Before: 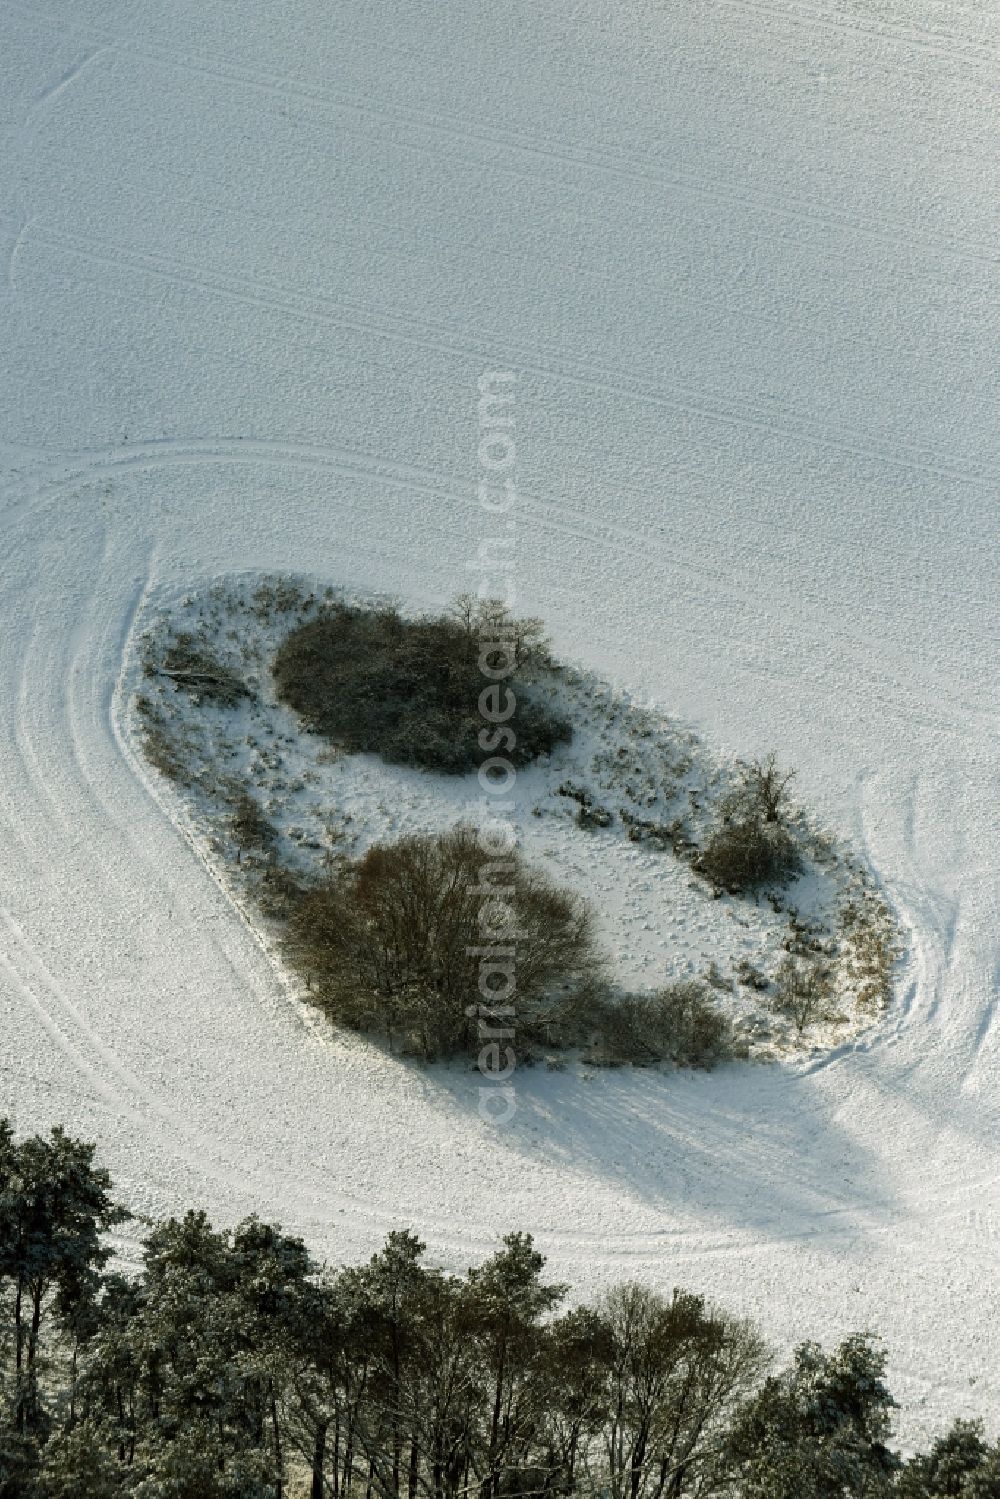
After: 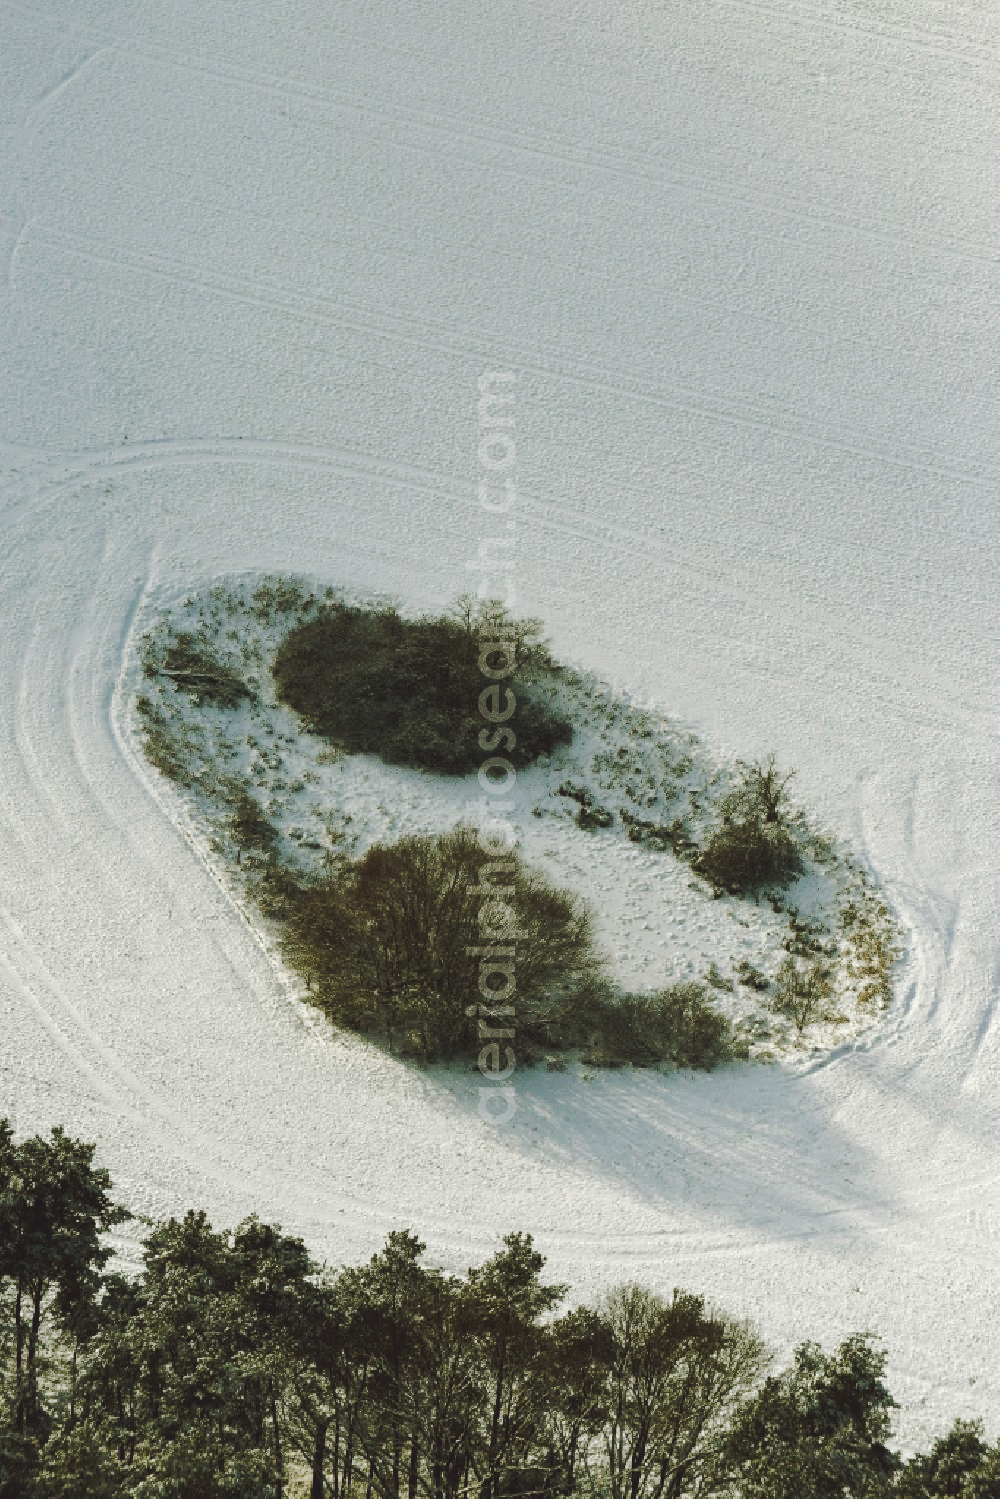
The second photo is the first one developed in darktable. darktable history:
tone curve: curves: ch0 [(0, 0) (0.003, 0.1) (0.011, 0.101) (0.025, 0.11) (0.044, 0.126) (0.069, 0.14) (0.1, 0.158) (0.136, 0.18) (0.177, 0.206) (0.224, 0.243) (0.277, 0.293) (0.335, 0.36) (0.399, 0.446) (0.468, 0.537) (0.543, 0.618) (0.623, 0.694) (0.709, 0.763) (0.801, 0.836) (0.898, 0.908) (1, 1)], preserve colors none
color look up table: target L [93.06, 90.68, 87.45, 90.26, 86.8, 75.86, 59.82, 52.03, 58.69, 50.55, 38, 21.18, 200.64, 89.42, 69.8, 71.99, 70.26, 64.71, 62.59, 55.62, 53.8, 51.75, 41.49, 35.59, 31.23, 30.23, 28.32, 13.37, 1.058, 87.18, 81.32, 76.19, 75.46, 64.97, 63.9, 54.23, 51.69, 41.94, 42.4, 35.59, 36.21, 24.2, 14.86, 9.613, 92.68, 81.76, 67.84, 54.69, 45.61], target a [-7.437, -11.06, -30.03, -15.76, -39.07, -49.11, -24.24, -40.18, -36.44, -19.89, -22.7, -18.08, 0, 4.092, 35.07, 8.778, 6.207, 6.426, 28.1, 18.64, 74.02, 74.43, 59.86, -1.285, 7.014, 24.91, 39.05, 27.32, 4.294, 21.78, 15.51, 36.01, 51.04, 24, 52.79, 76.42, 67.82, 9.552, 33.34, -0.683, 43.85, 40.53, 33.2, 16.24, -35.03, -21.08, -33.21, -8.228, -24.3], target b [15.76, 56.55, 45.37, 4.491, 17.69, 34.63, 44.58, 37.01, 14.87, 23.59, 29.64, 22.64, -0.001, 12.44, 56.54, 71.82, 49.11, 5.629, 28.08, 58.83, 25.44, 74.35, 59.06, 43.8, 8.627, 46.74, 18.78, 22.28, 1.154, -8.133, -5.889, 1.474, -27.54, -35.13, -43.56, -15.85, 11.96, -52.25, -16.21, -19.95, -50.89, -29.1, -41.29, -19.5, -5.856, -18.19, -8.716, -31.62, 0.539], num patches 49
